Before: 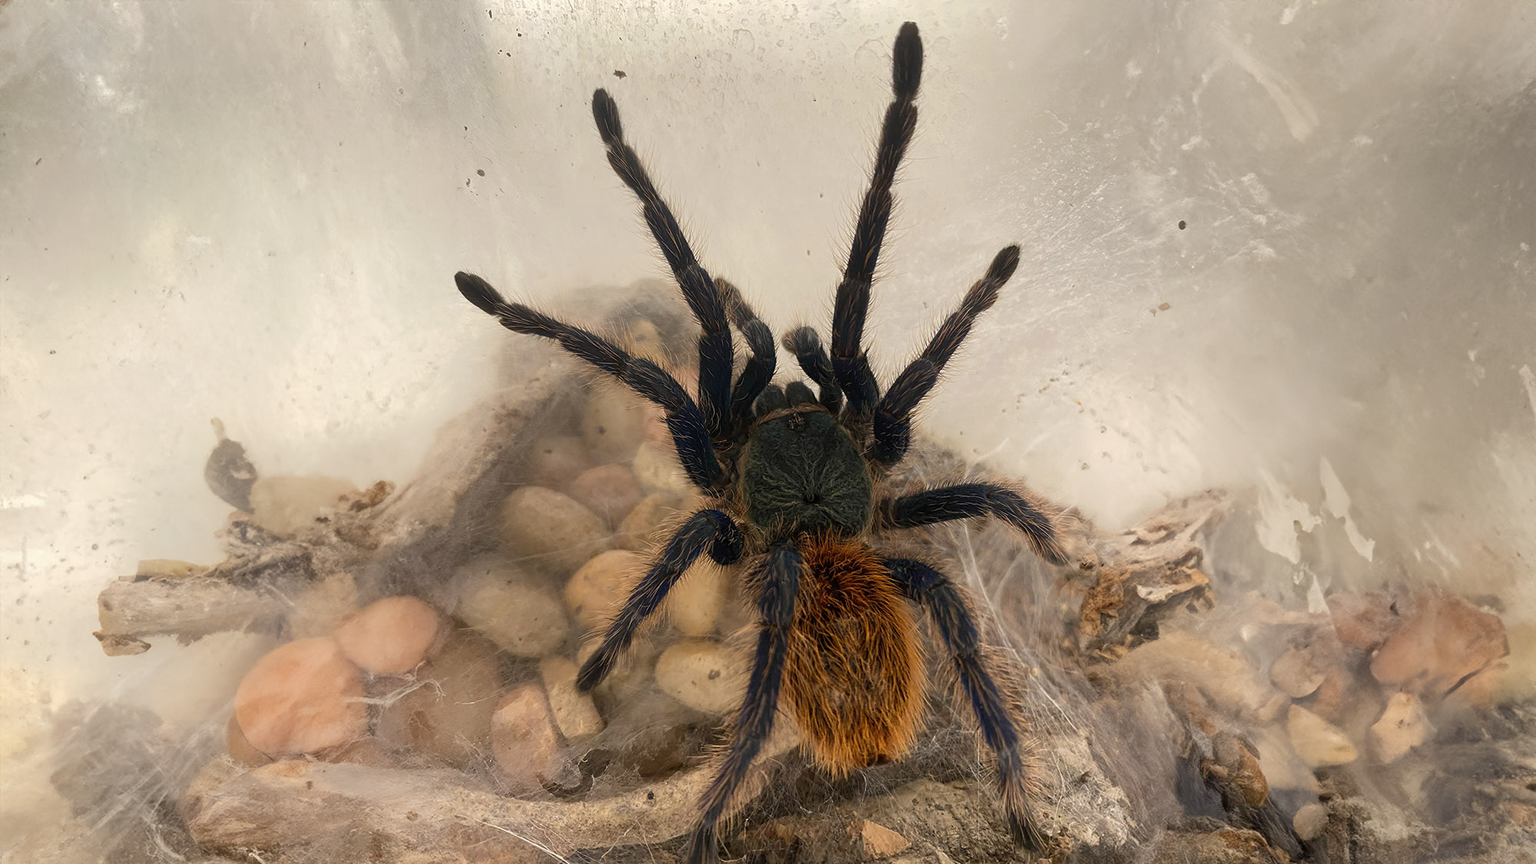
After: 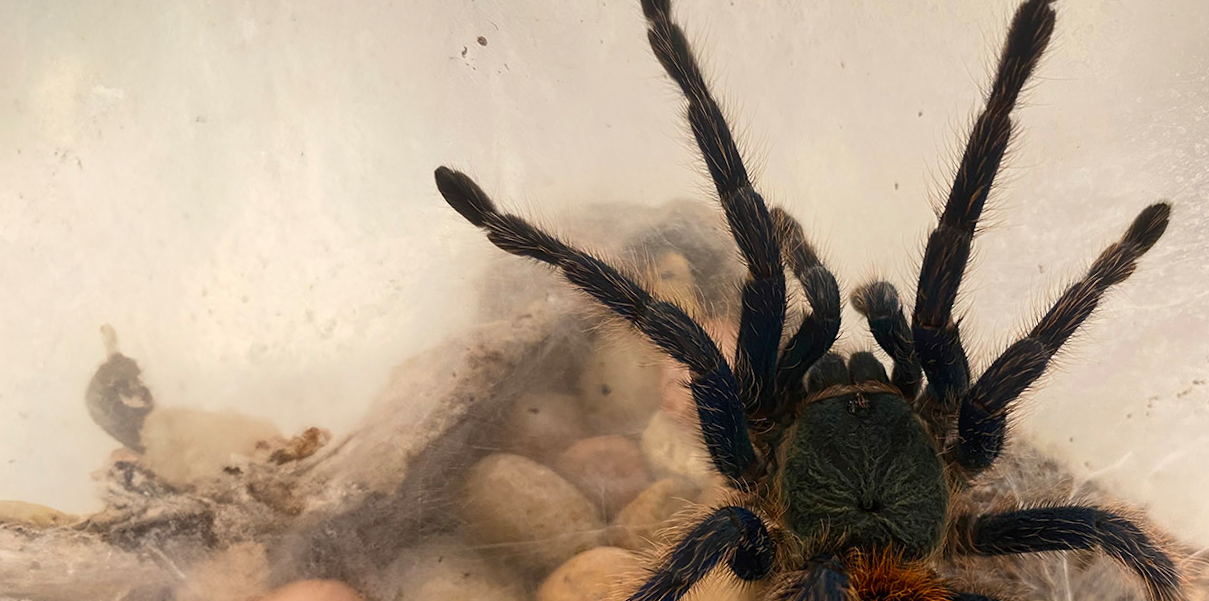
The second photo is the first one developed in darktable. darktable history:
contrast brightness saturation: contrast 0.14
crop and rotate: angle -5.62°, left 1.998%, top 7.02%, right 27.288%, bottom 30.477%
